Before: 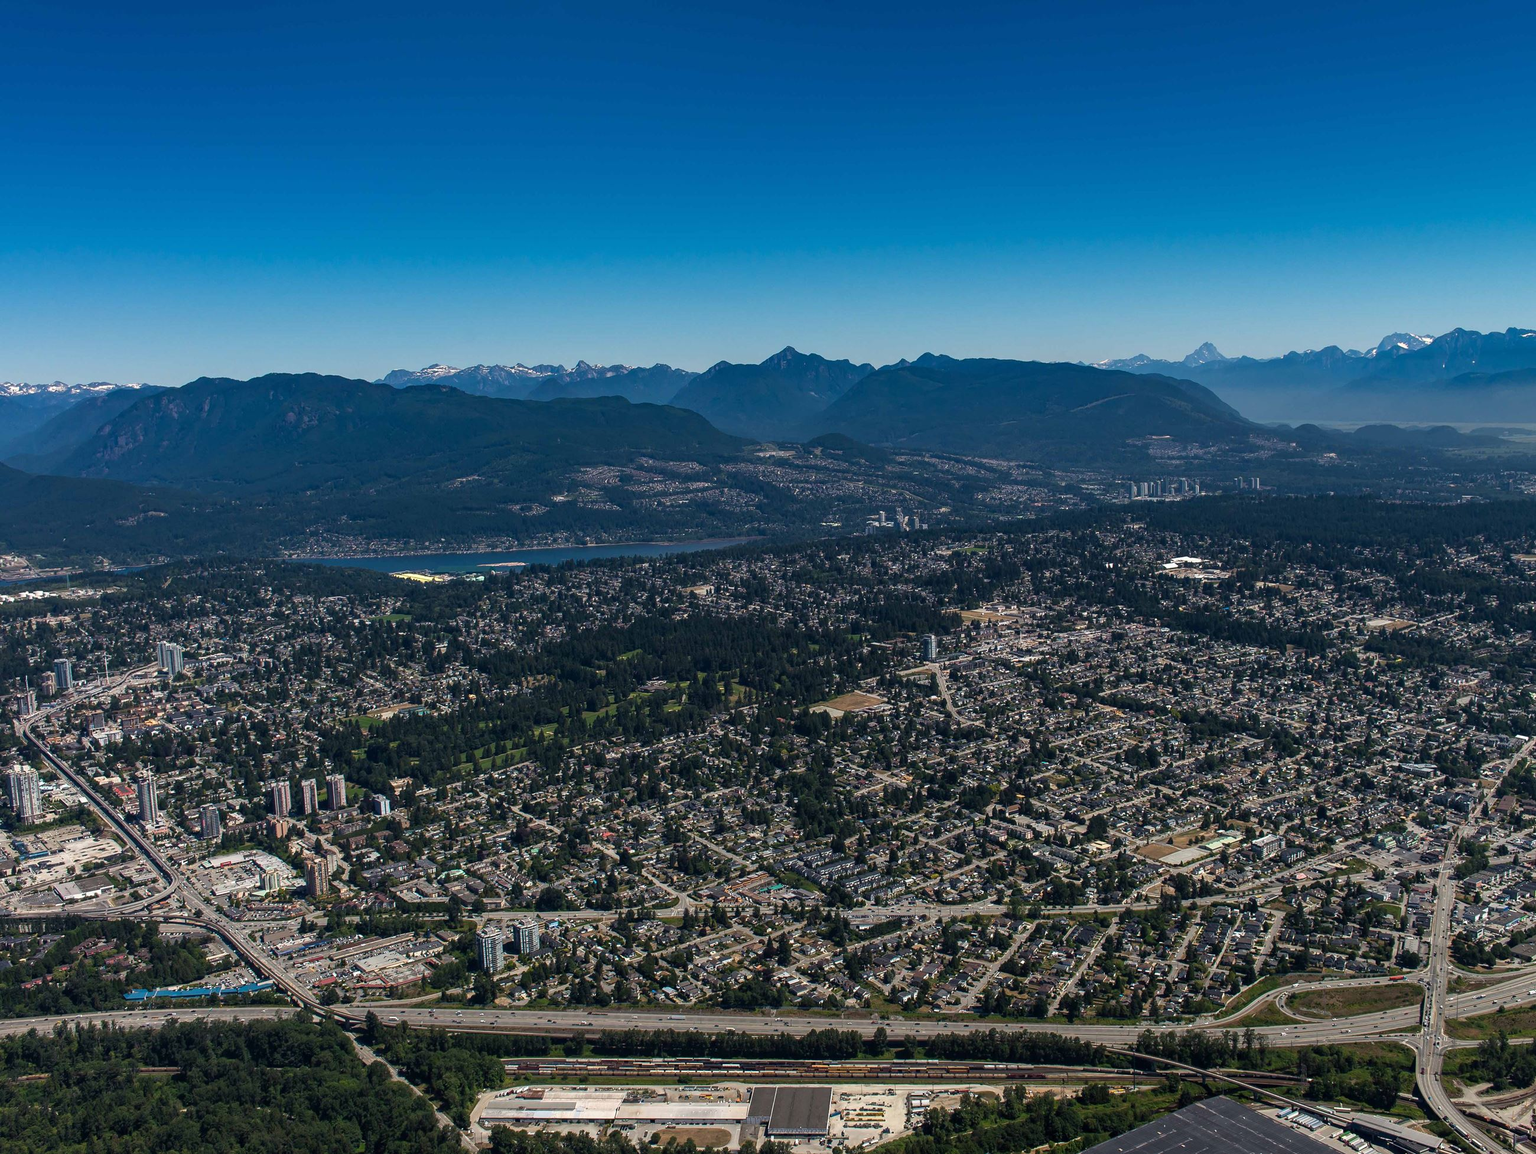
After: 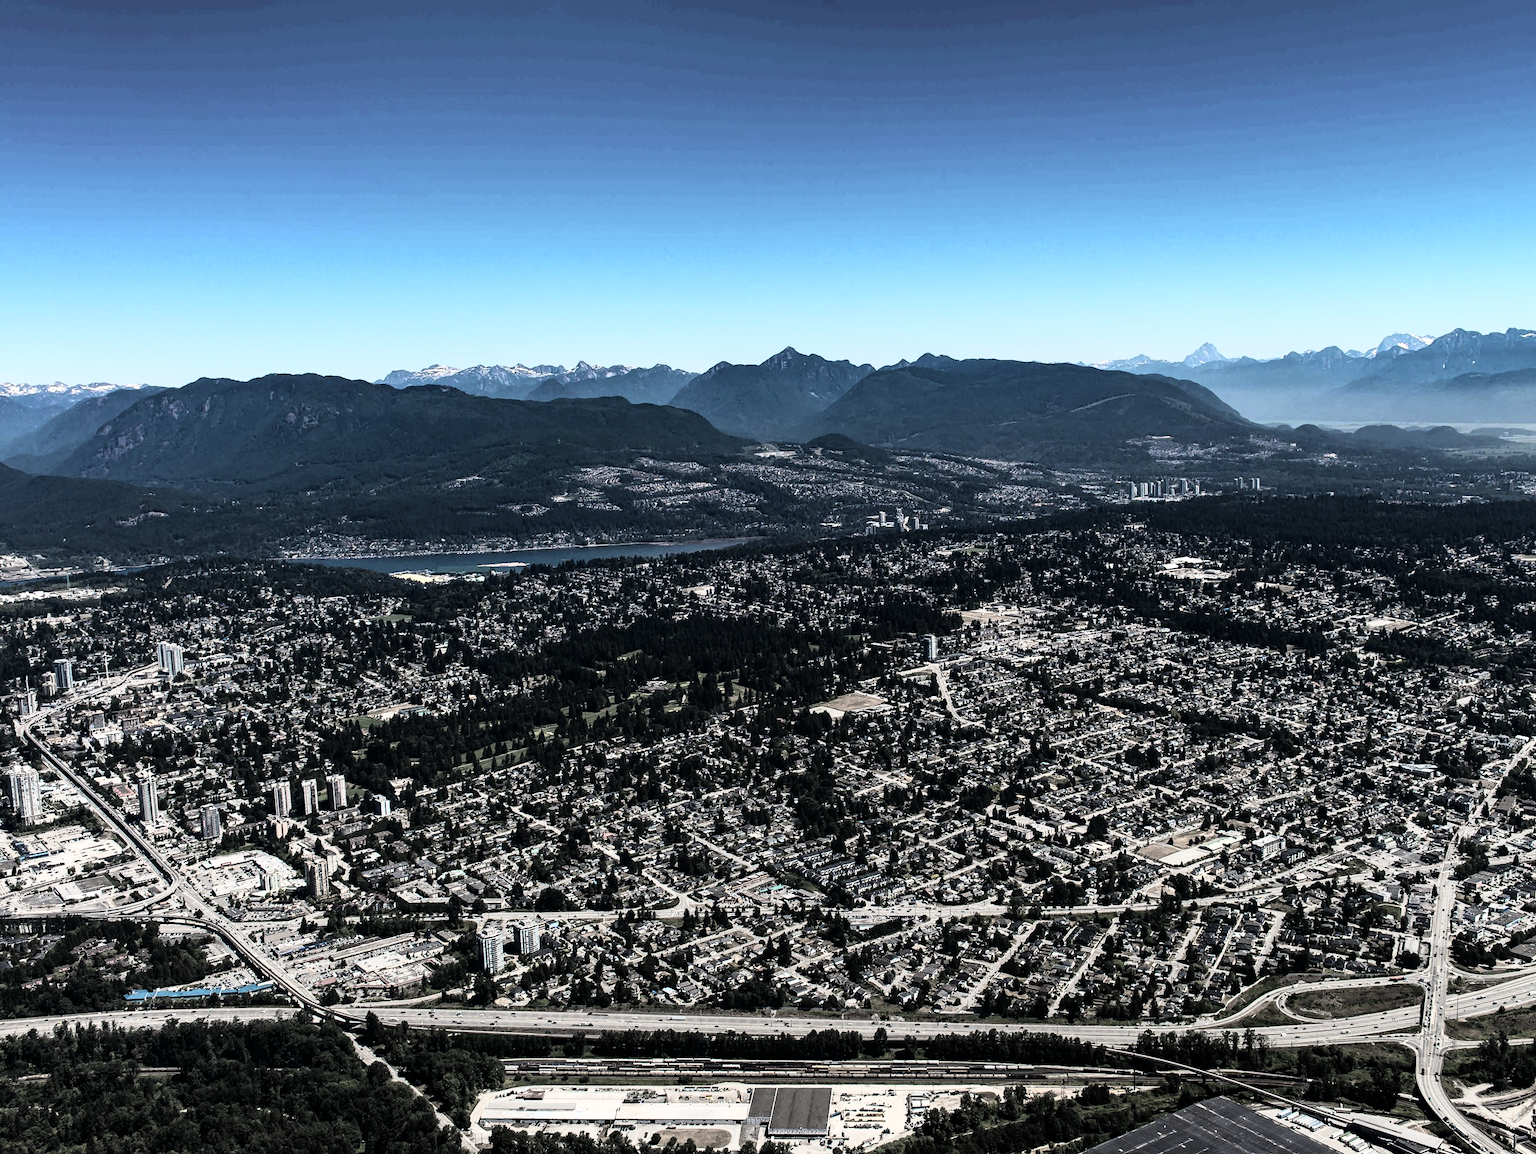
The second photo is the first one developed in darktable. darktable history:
color zones: curves: ch1 [(0.238, 0.163) (0.476, 0.2) (0.733, 0.322) (0.848, 0.134)]
levels: mode automatic, black 0.023%, white 99.97%, levels [0.062, 0.494, 0.925]
rgb curve: curves: ch0 [(0, 0) (0.21, 0.15) (0.24, 0.21) (0.5, 0.75) (0.75, 0.96) (0.89, 0.99) (1, 1)]; ch1 [(0, 0.02) (0.21, 0.13) (0.25, 0.2) (0.5, 0.67) (0.75, 0.9) (0.89, 0.97) (1, 1)]; ch2 [(0, 0.02) (0.21, 0.13) (0.25, 0.2) (0.5, 0.67) (0.75, 0.9) (0.89, 0.97) (1, 1)], compensate middle gray true
